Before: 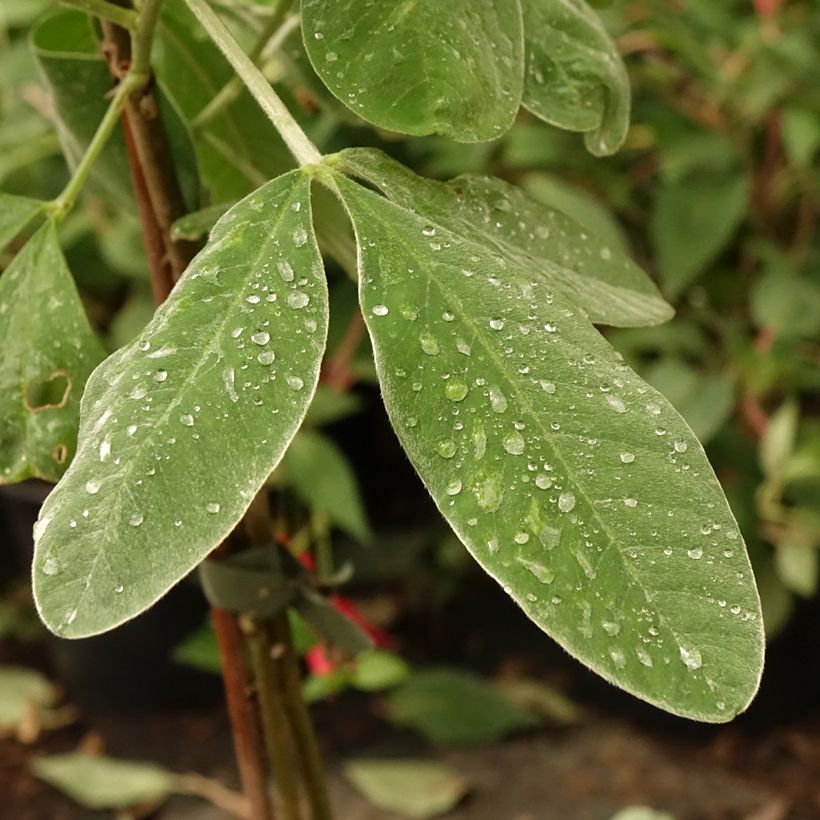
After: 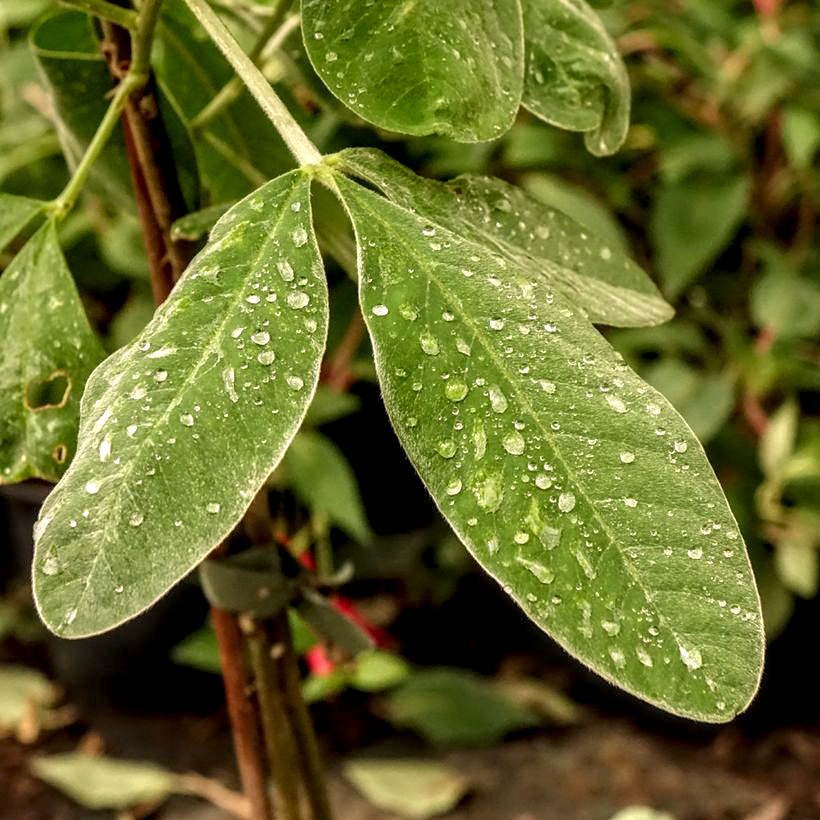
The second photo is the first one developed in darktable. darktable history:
color correction: highlights a* 3.2, highlights b* 1.92, saturation 1.16
local contrast: highlights 5%, shadows 4%, detail 182%
